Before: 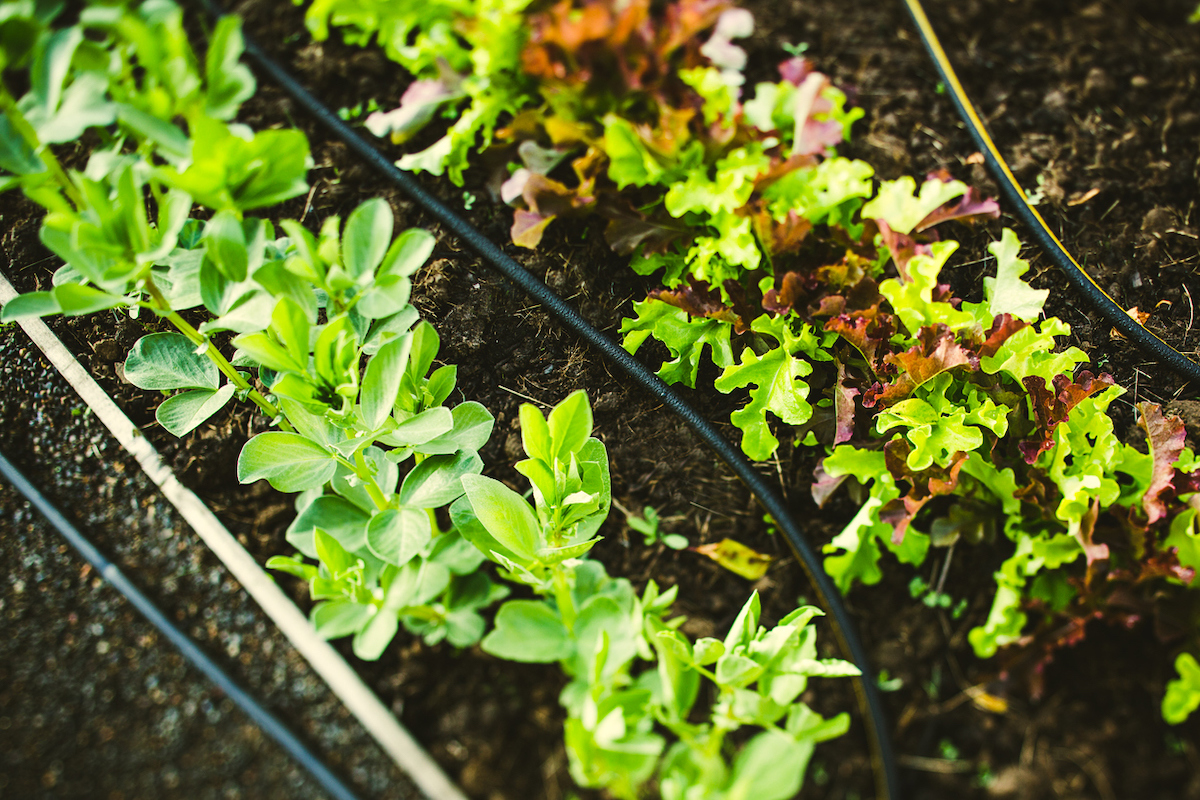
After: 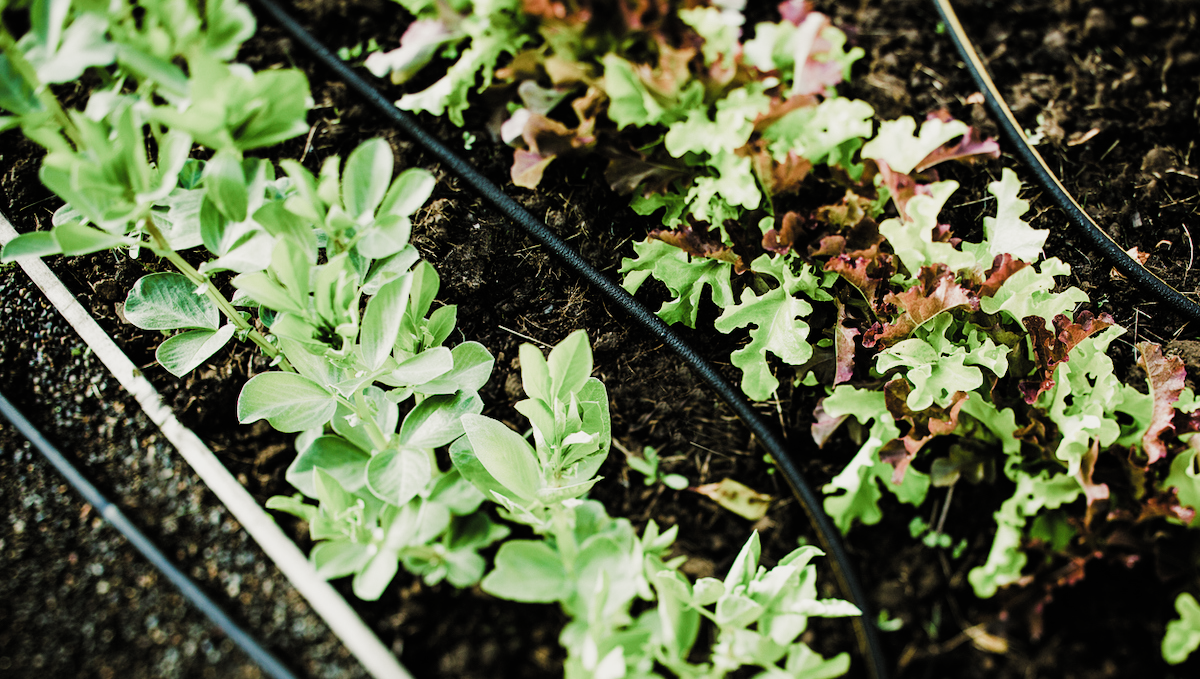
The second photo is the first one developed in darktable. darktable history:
filmic rgb: black relative exposure -5.02 EV, white relative exposure 3.96 EV, hardness 2.89, contrast 1.299, preserve chrominance RGB euclidean norm (legacy), color science v4 (2020)
crop: top 7.59%, bottom 7.529%
